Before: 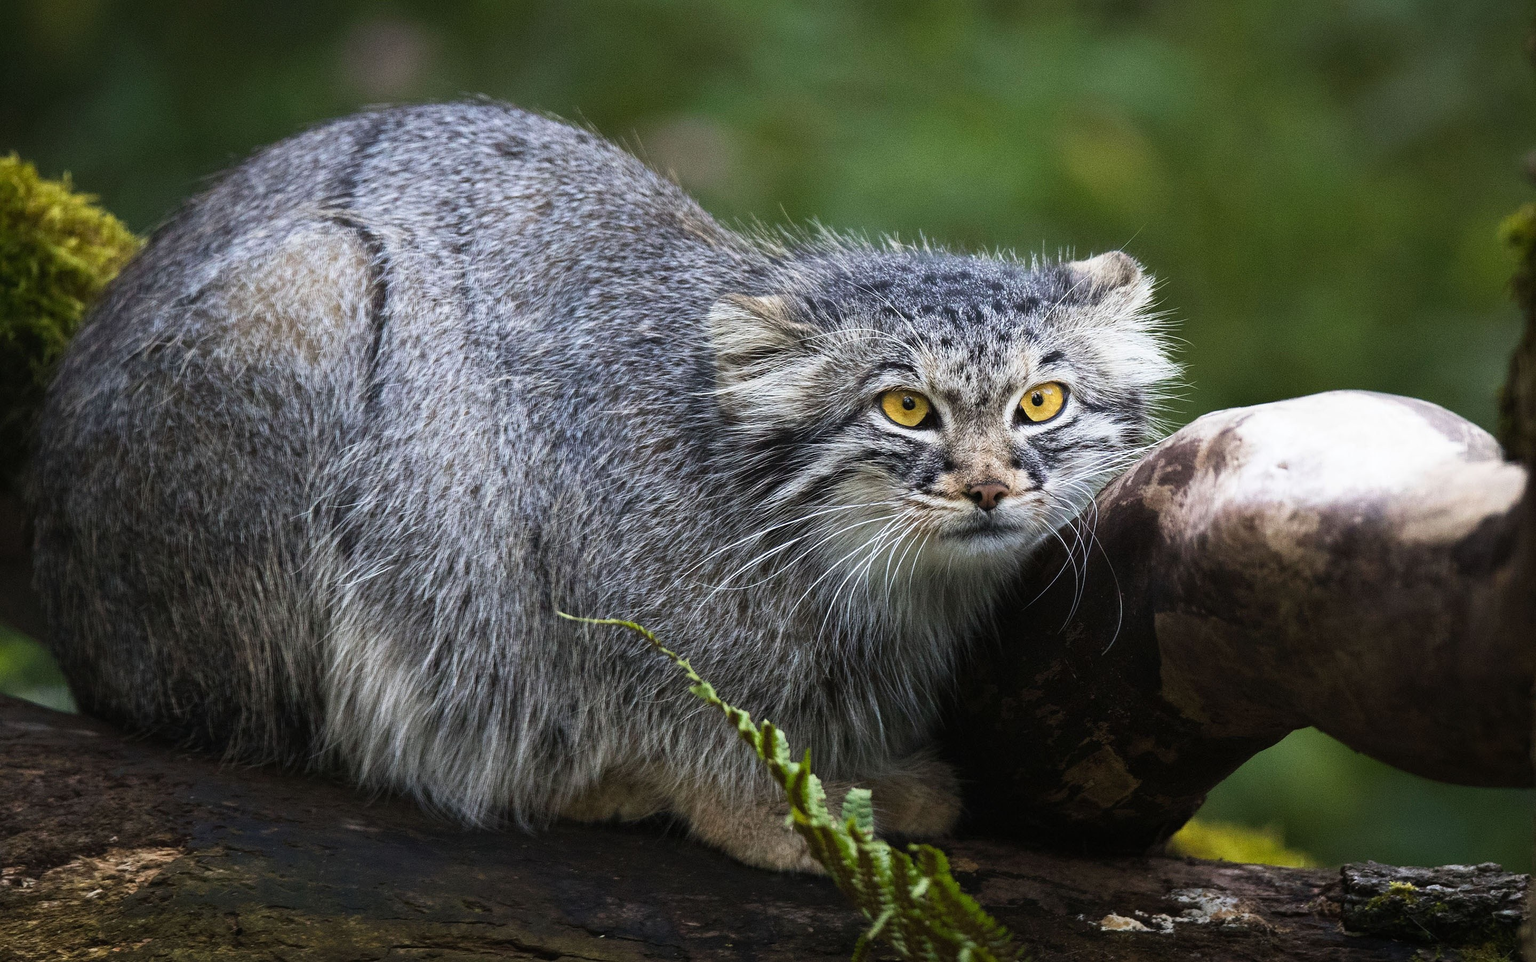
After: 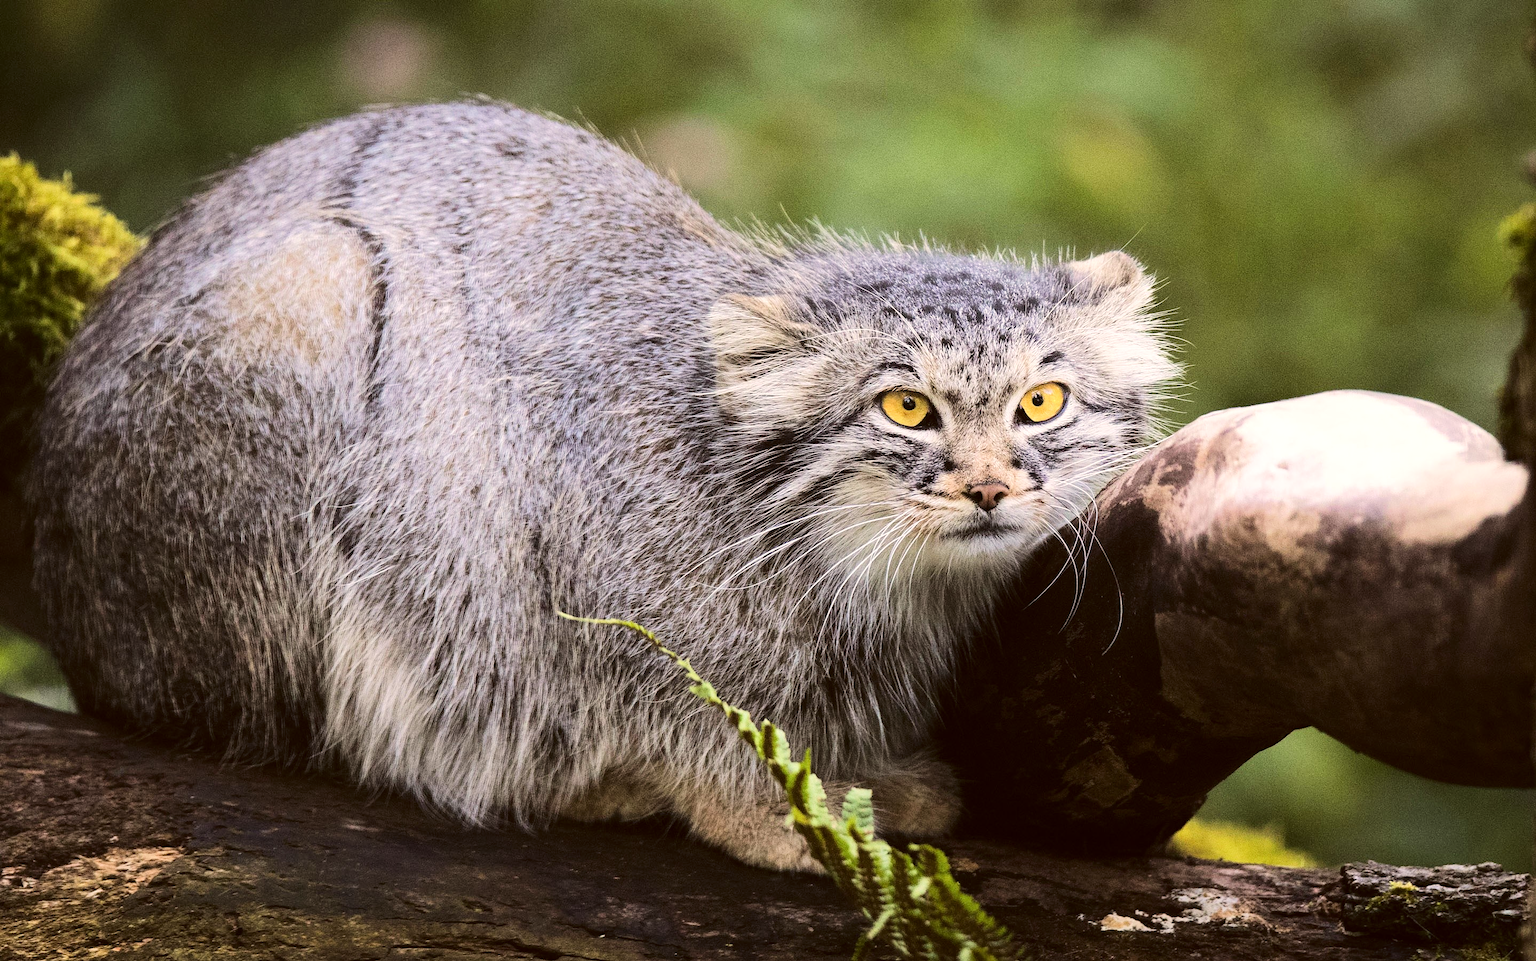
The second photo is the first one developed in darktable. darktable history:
tone equalizer: -7 EV 0.159 EV, -6 EV 0.573 EV, -5 EV 1.12 EV, -4 EV 1.33 EV, -3 EV 1.15 EV, -2 EV 0.6 EV, -1 EV 0.168 EV, edges refinement/feathering 500, mask exposure compensation -1.57 EV, preserve details no
color correction: highlights a* 6.22, highlights b* 7.48, shadows a* 5.98, shadows b* 7.49, saturation 0.894
